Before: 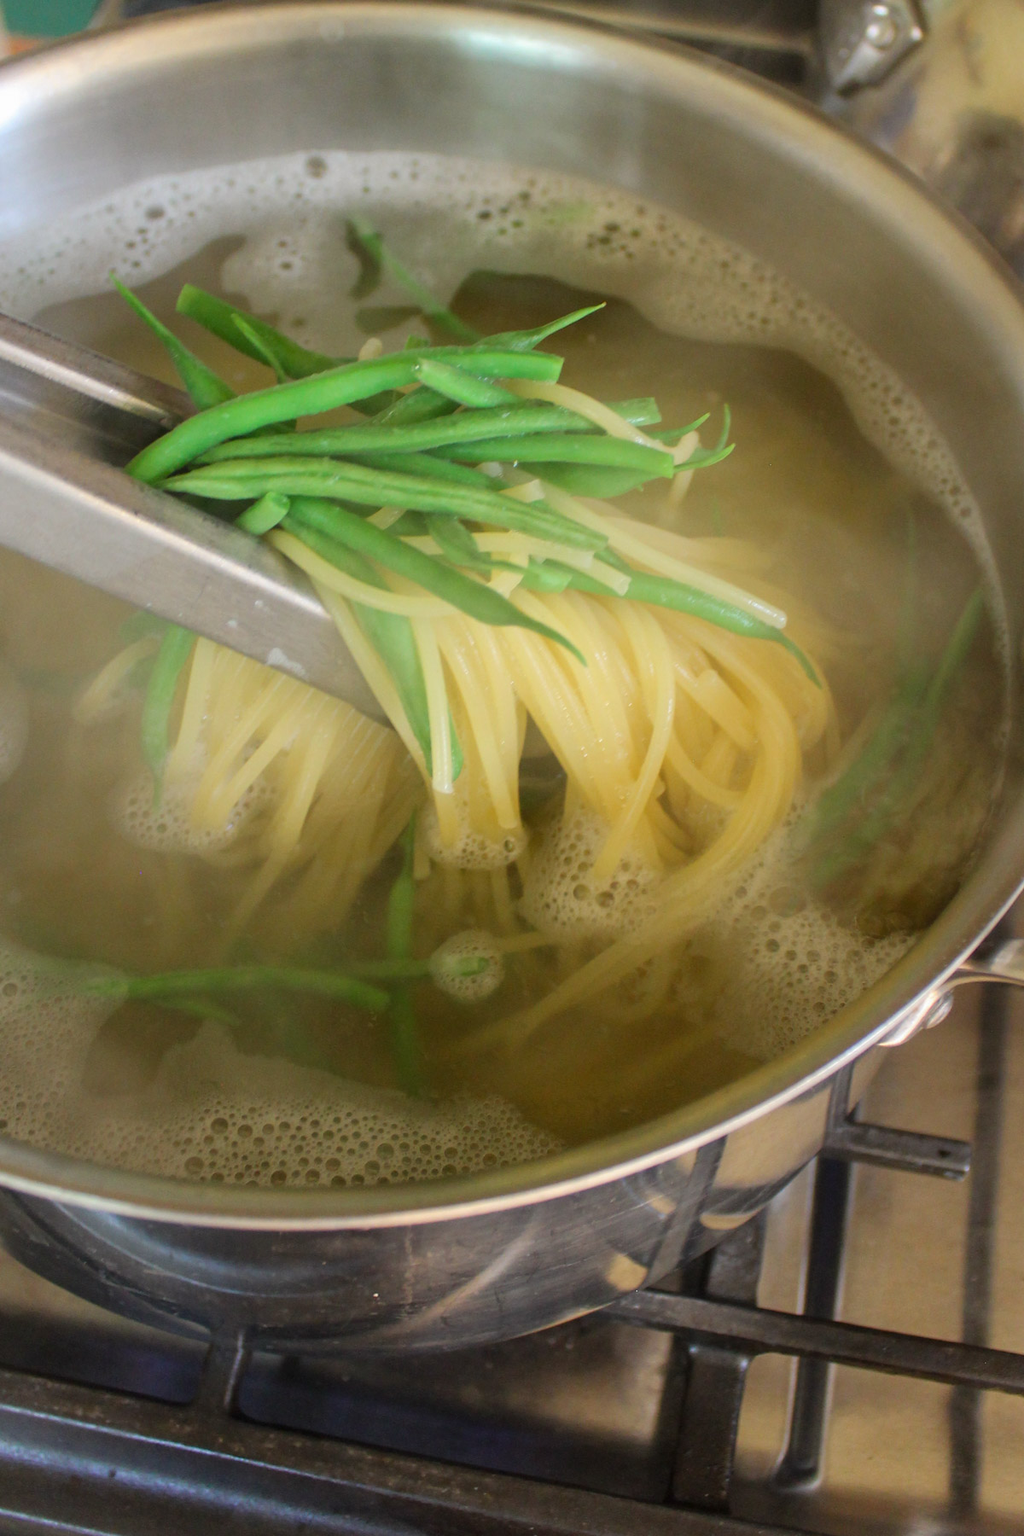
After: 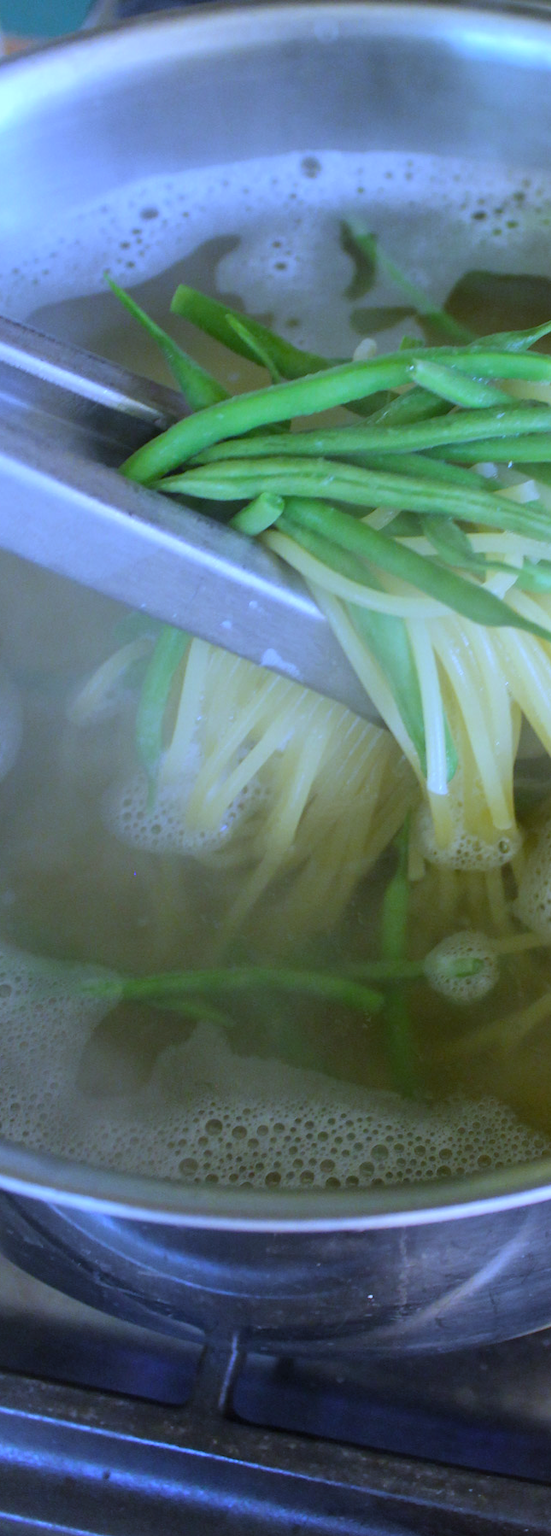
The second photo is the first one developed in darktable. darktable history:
white balance: red 0.766, blue 1.537
crop: left 0.587%, right 45.588%, bottom 0.086%
